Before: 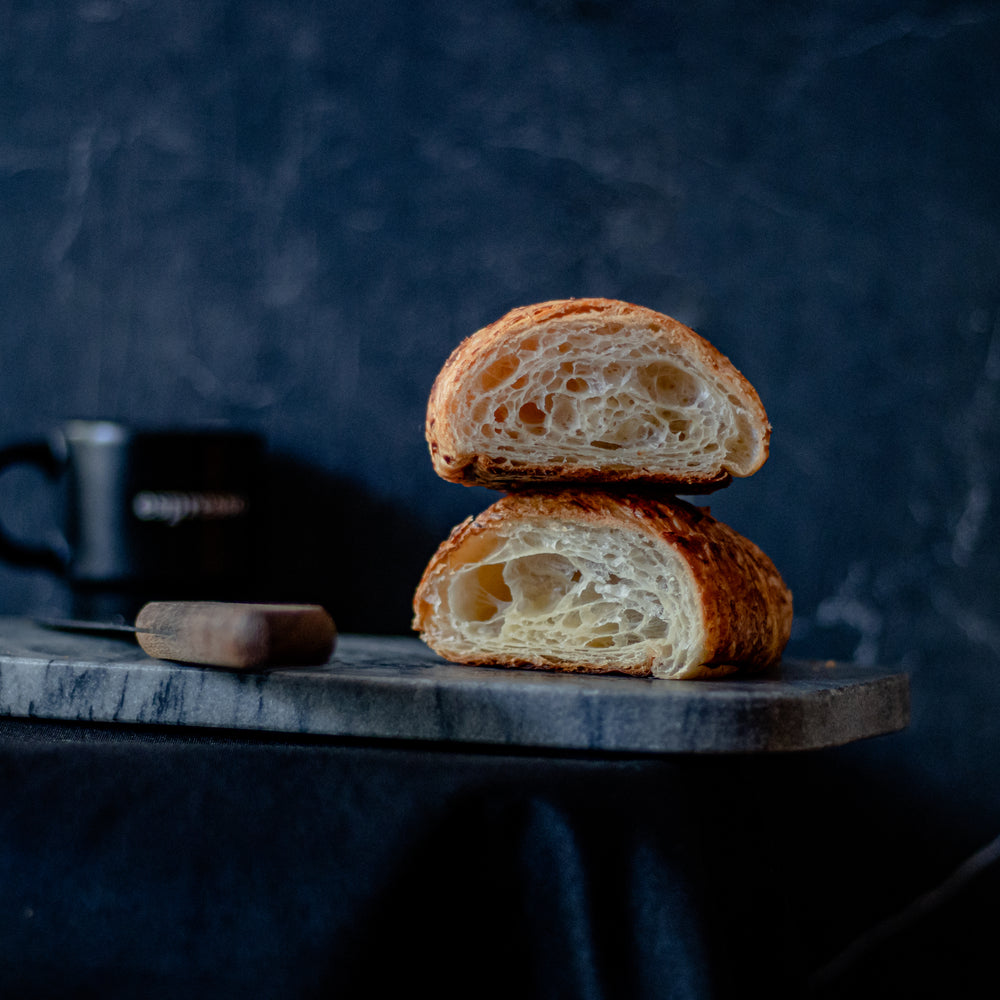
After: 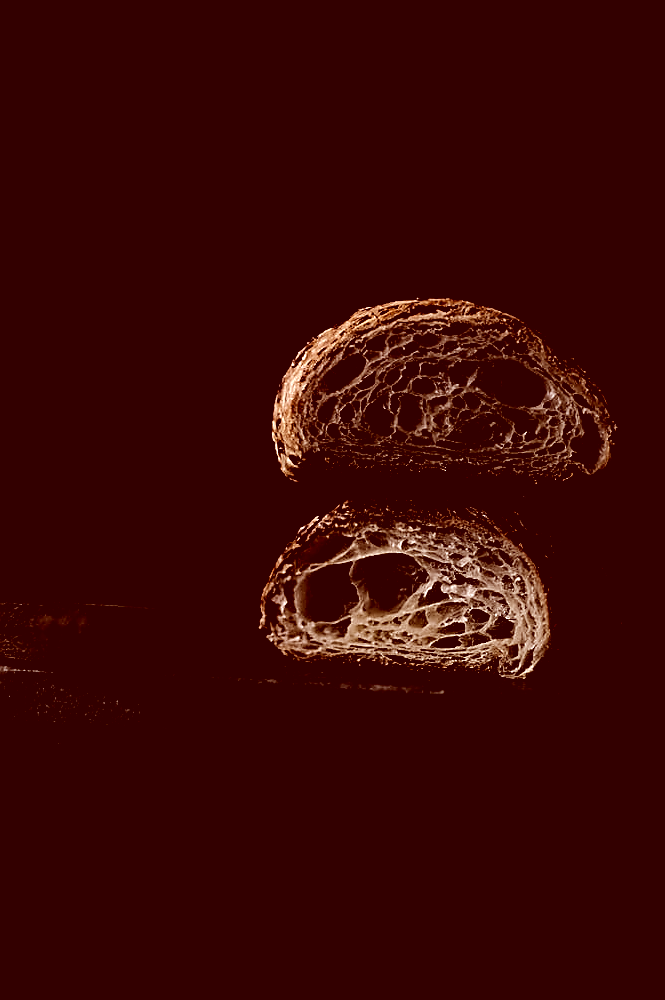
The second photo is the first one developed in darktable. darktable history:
crop and rotate: left 15.444%, right 18.028%
contrast brightness saturation: contrast 0.068, brightness -0.132, saturation 0.058
sharpen: radius 1.403, amount 1.244, threshold 0.639
exposure: black level correction 0, exposure 0.397 EV, compensate exposure bias true, compensate highlight preservation false
levels: levels [0.514, 0.759, 1]
color correction: highlights a* 9.3, highlights b* 8.53, shadows a* 39.28, shadows b* 39.35, saturation 0.805
tone curve: curves: ch0 [(0, 0) (0.003, 0.006) (0.011, 0.015) (0.025, 0.032) (0.044, 0.054) (0.069, 0.079) (0.1, 0.111) (0.136, 0.146) (0.177, 0.186) (0.224, 0.229) (0.277, 0.286) (0.335, 0.348) (0.399, 0.426) (0.468, 0.514) (0.543, 0.609) (0.623, 0.706) (0.709, 0.789) (0.801, 0.862) (0.898, 0.926) (1, 1)], preserve colors none
